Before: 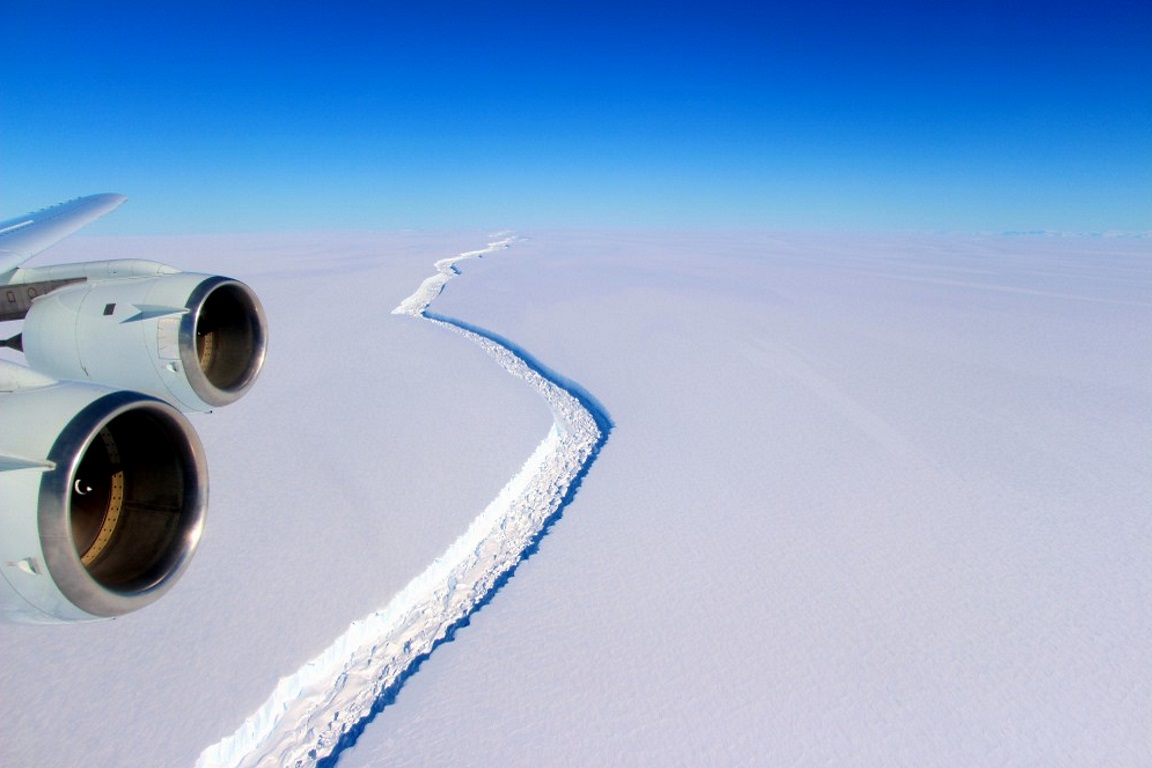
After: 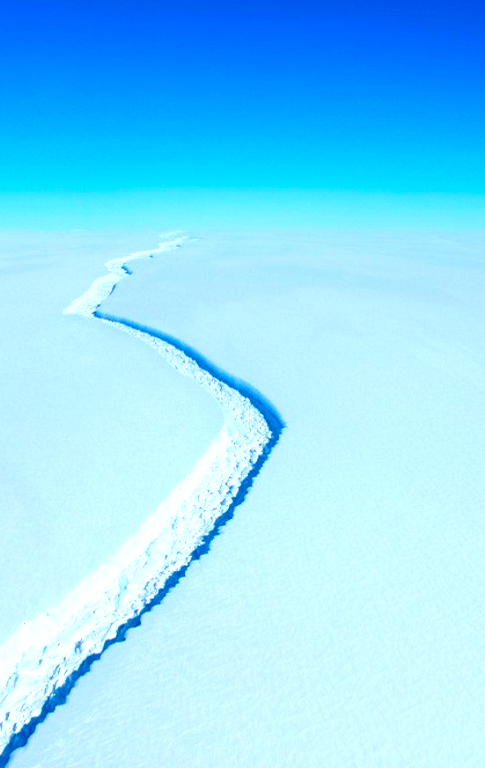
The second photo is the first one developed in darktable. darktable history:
tone equalizer: -7 EV 0.15 EV, -6 EV 0.6 EV, -5 EV 1.15 EV, -4 EV 1.33 EV, -3 EV 1.15 EV, -2 EV 0.6 EV, -1 EV 0.15 EV, mask exposure compensation -0.5 EV
color correction: highlights a* -9.35, highlights b* -23.15
crop: left 28.583%, right 29.231%
exposure: exposure 0.6 EV, compensate highlight preservation false
